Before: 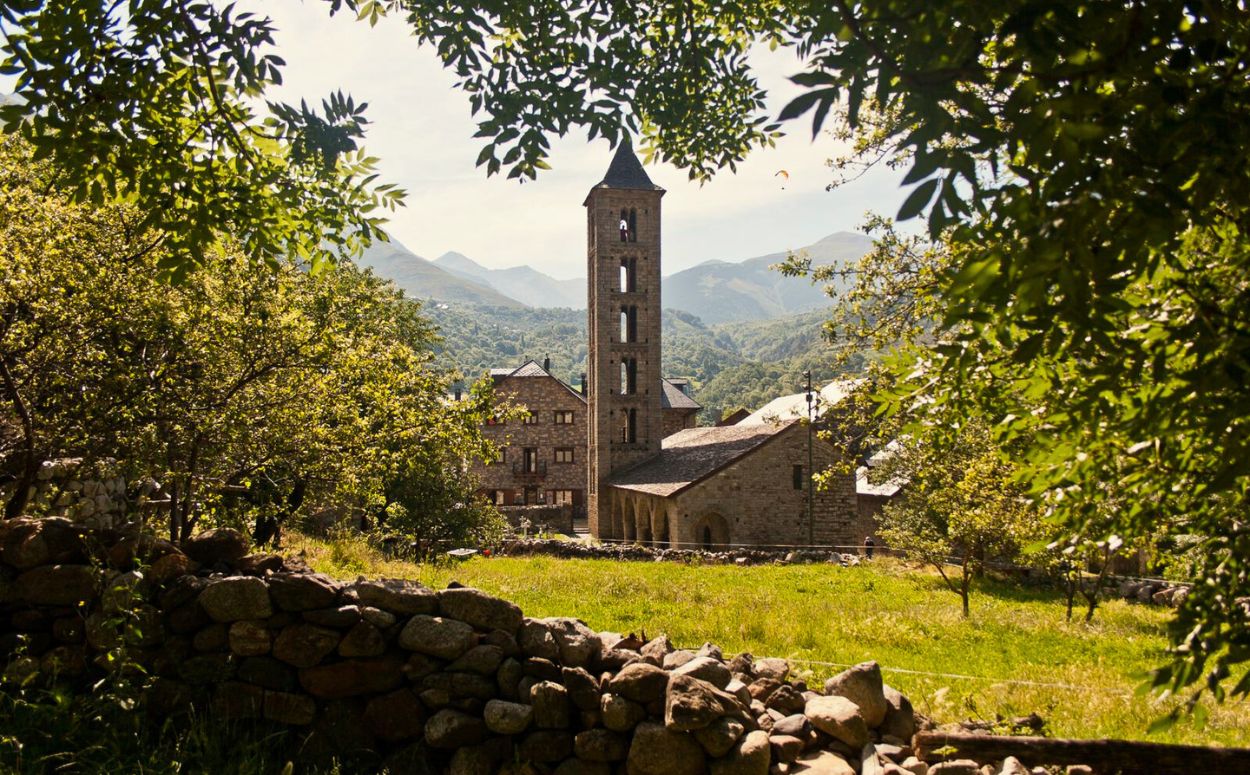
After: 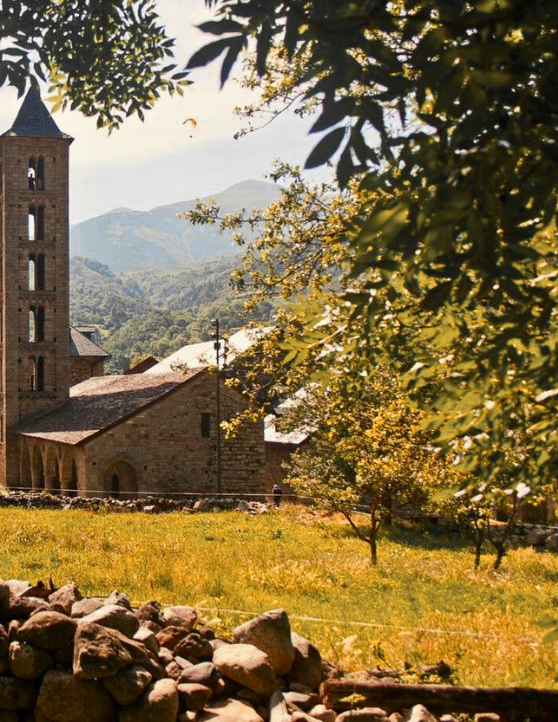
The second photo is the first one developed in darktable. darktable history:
crop: left 47.425%, top 6.724%, right 7.893%
color zones: curves: ch0 [(0, 0.363) (0.128, 0.373) (0.25, 0.5) (0.402, 0.407) (0.521, 0.525) (0.63, 0.559) (0.729, 0.662) (0.867, 0.471)]; ch1 [(0, 0.515) (0.136, 0.618) (0.25, 0.5) (0.378, 0) (0.516, 0) (0.622, 0.593) (0.737, 0.819) (0.87, 0.593)]; ch2 [(0, 0.529) (0.128, 0.471) (0.282, 0.451) (0.386, 0.662) (0.516, 0.525) (0.633, 0.554) (0.75, 0.62) (0.875, 0.441)]
